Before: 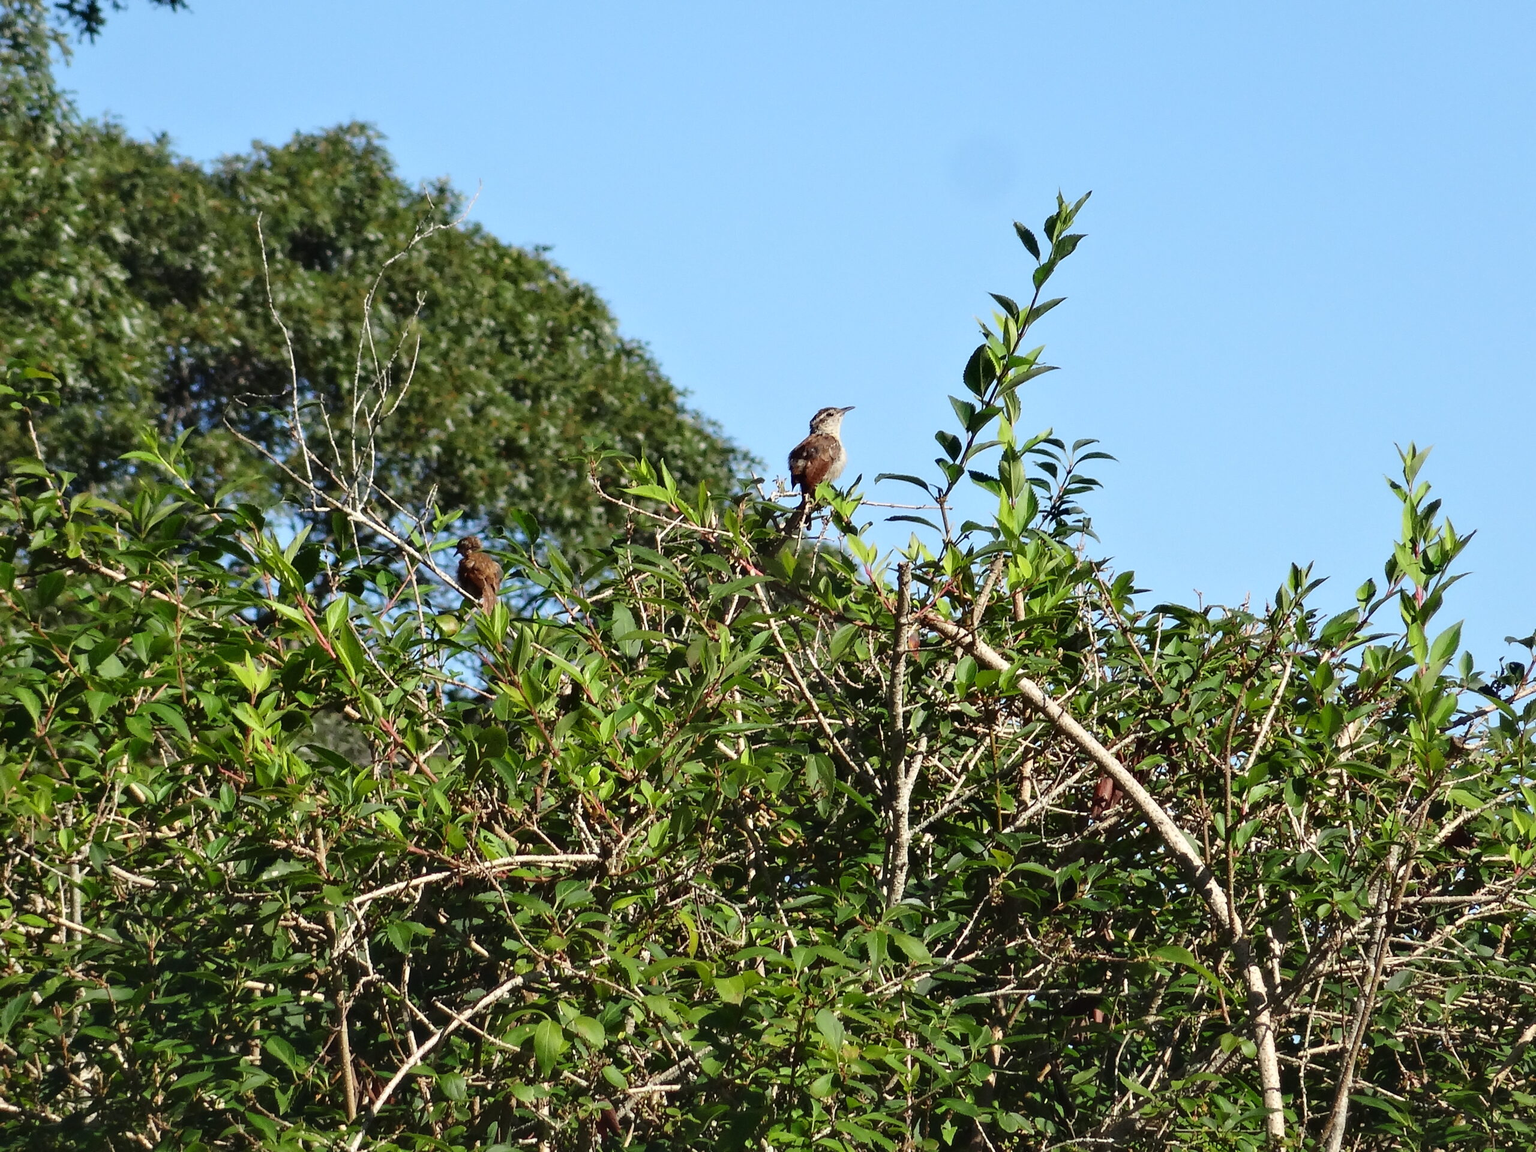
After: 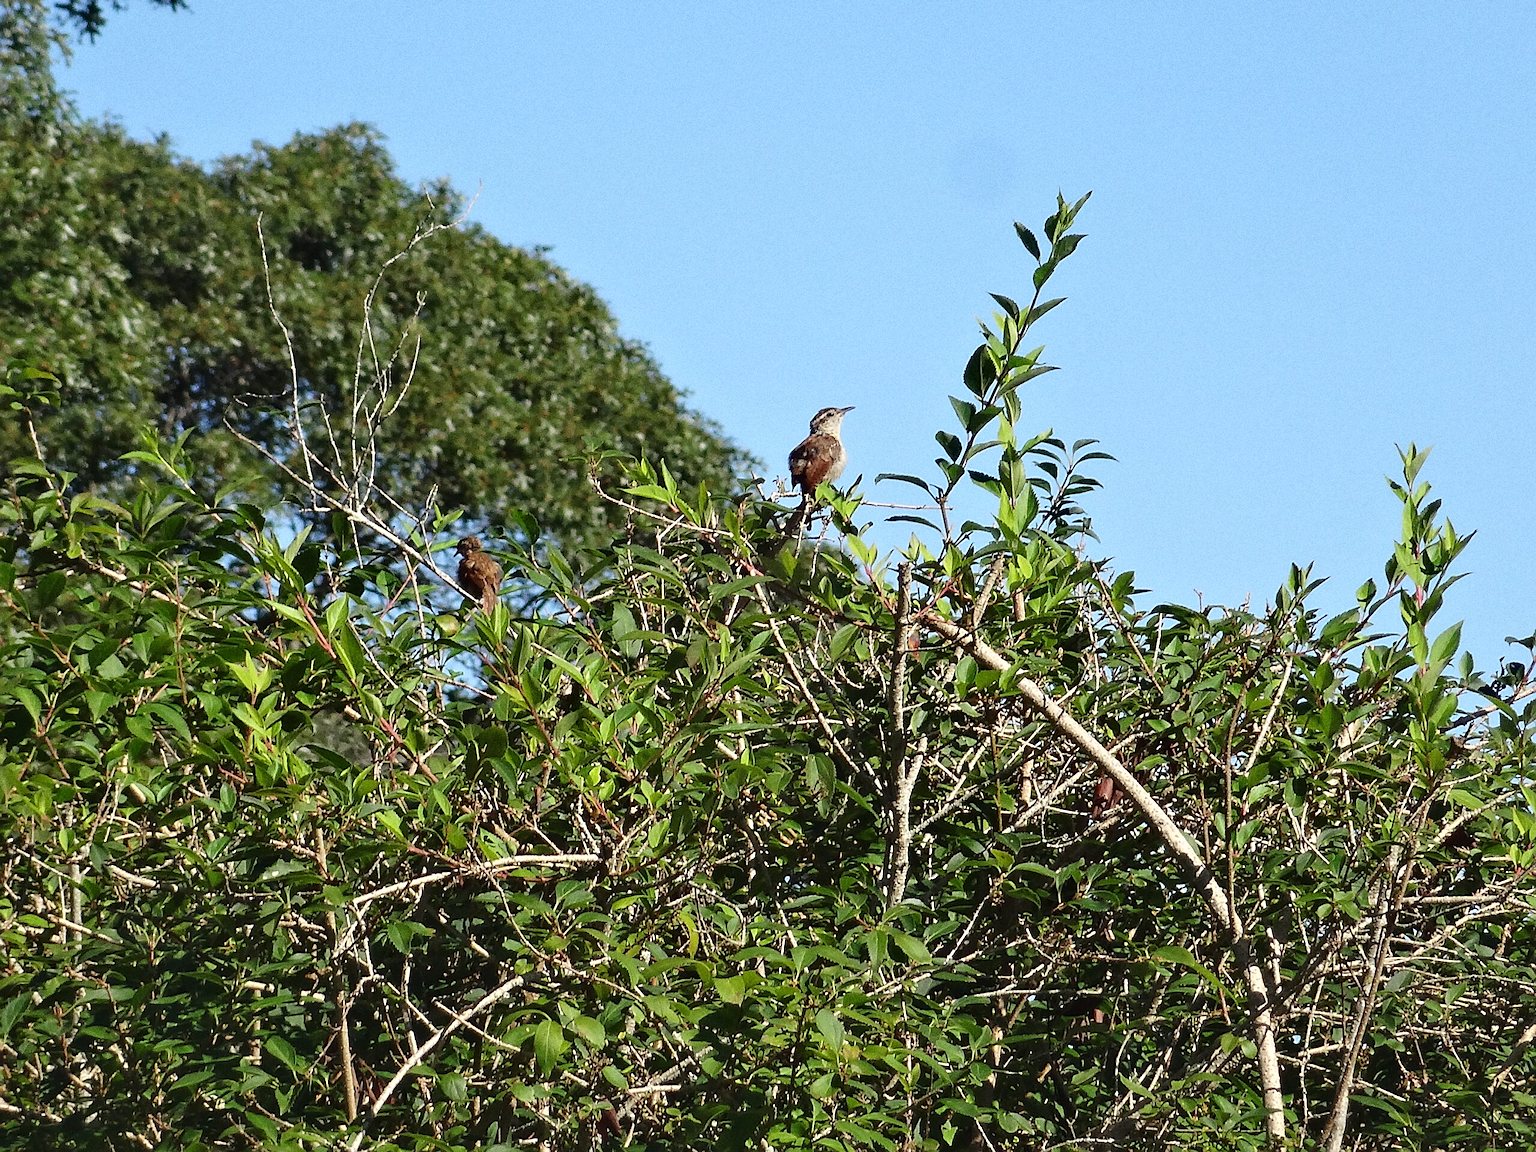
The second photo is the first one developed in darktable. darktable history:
grain: coarseness 0.09 ISO, strength 40%
levels: mode automatic, black 0.023%, white 99.97%, levels [0.062, 0.494, 0.925]
sharpen: on, module defaults
